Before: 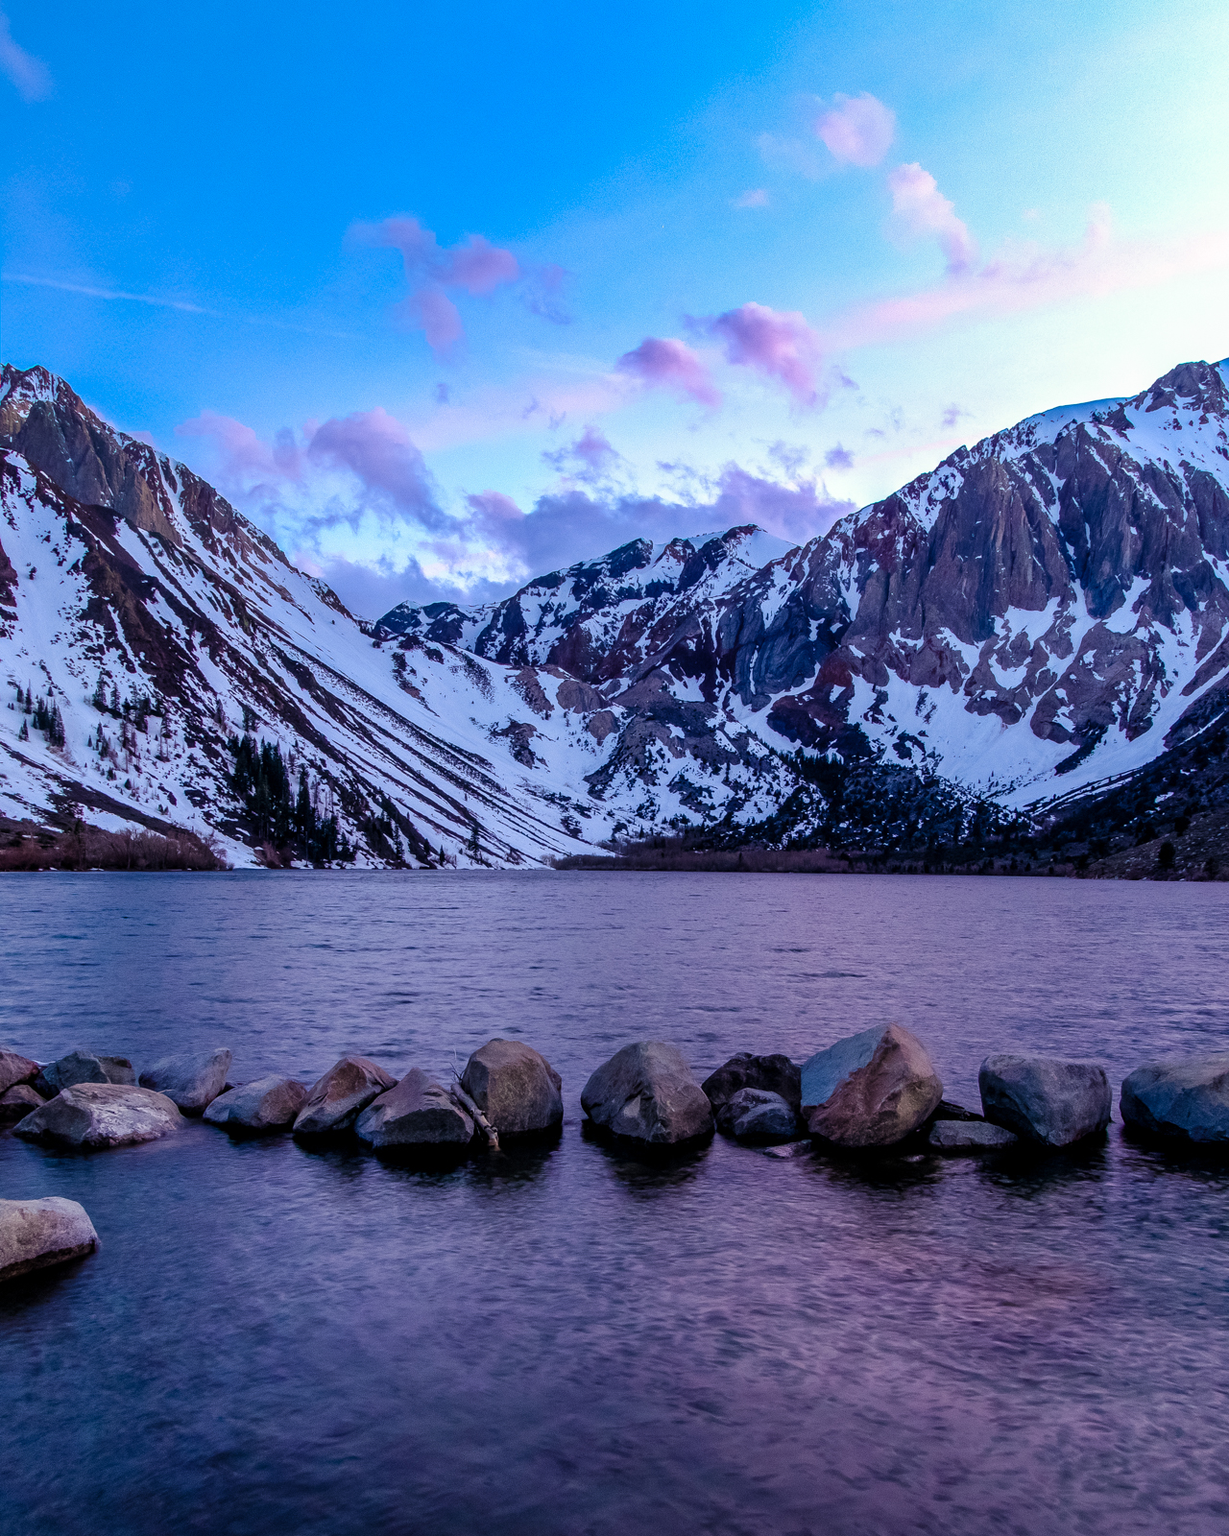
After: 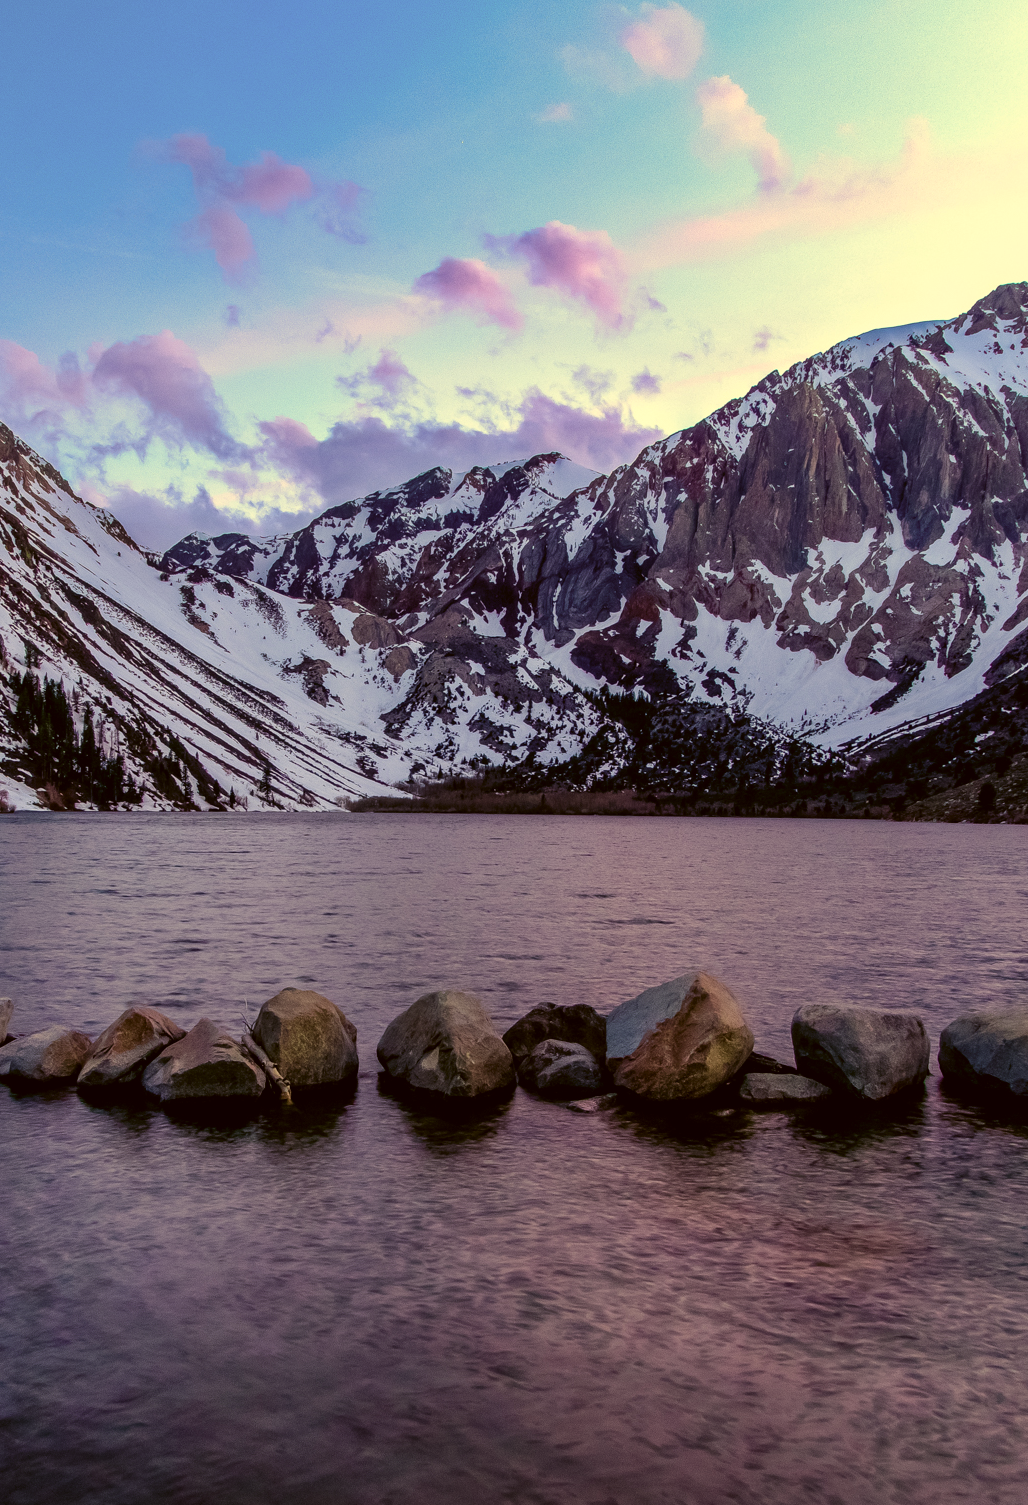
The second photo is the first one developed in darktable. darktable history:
crop and rotate: left 17.862%, top 5.888%, right 1.808%
color correction: highlights a* 0.092, highlights b* 29.12, shadows a* -0.247, shadows b* 21.05
